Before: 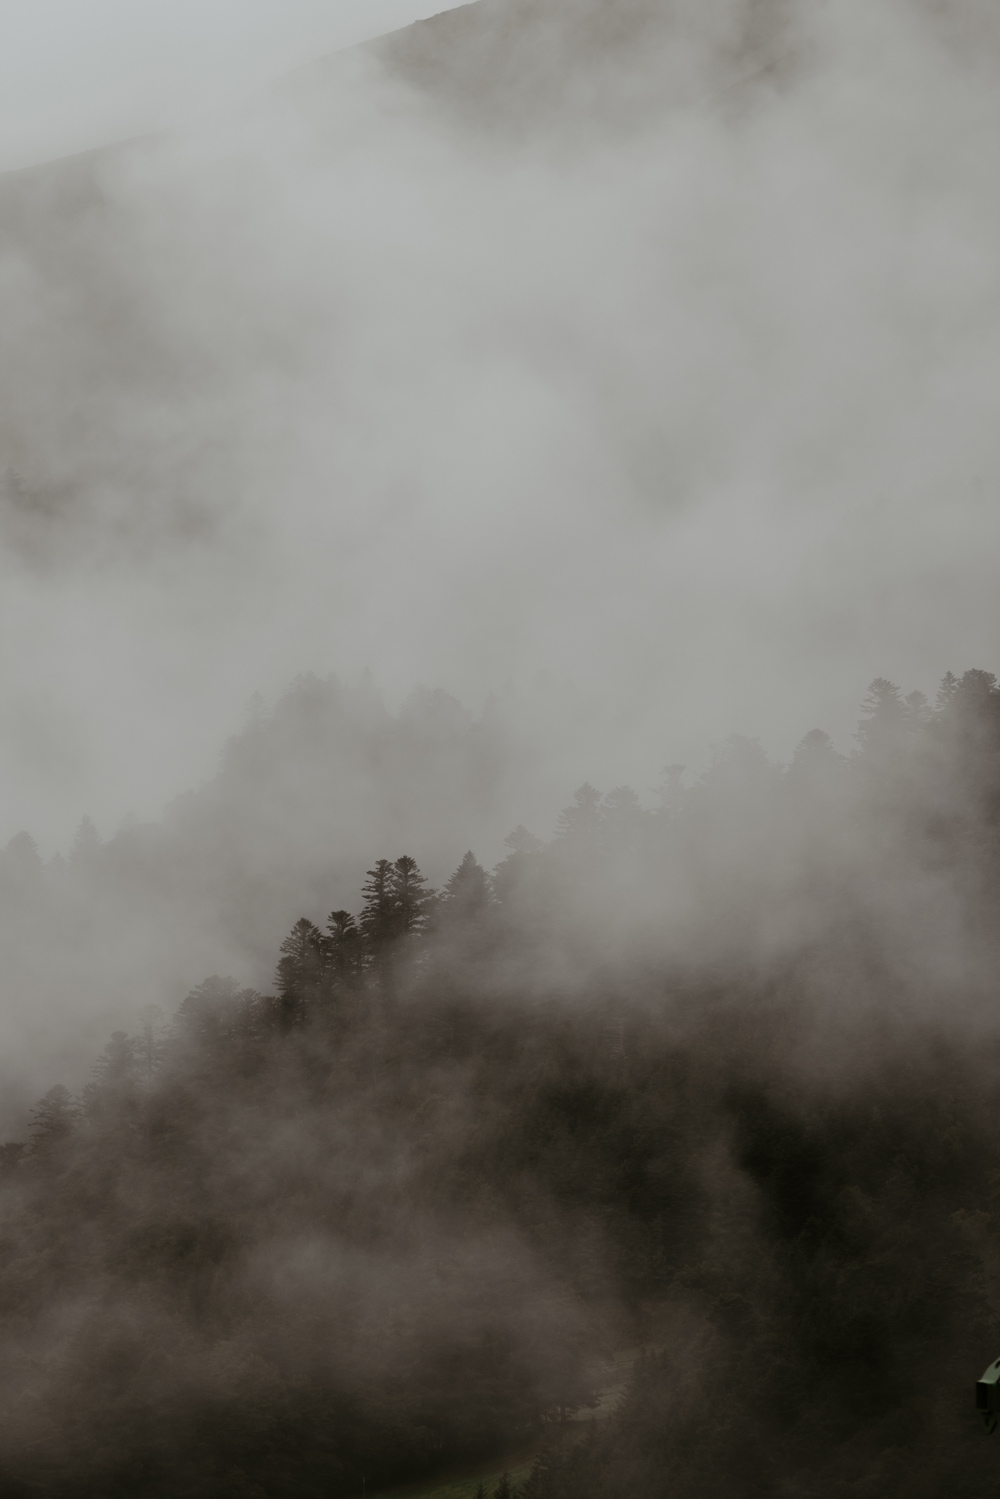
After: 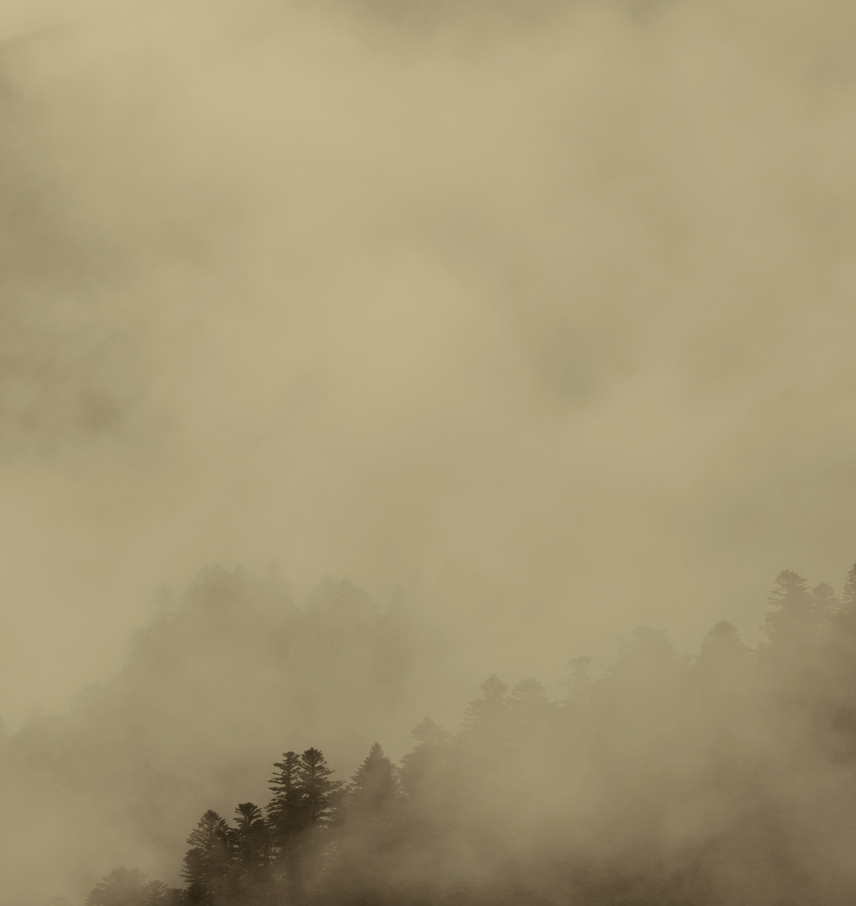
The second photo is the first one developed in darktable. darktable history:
white balance: red 1.08, blue 0.791
crop and rotate: left 9.345%, top 7.22%, right 4.982%, bottom 32.331%
